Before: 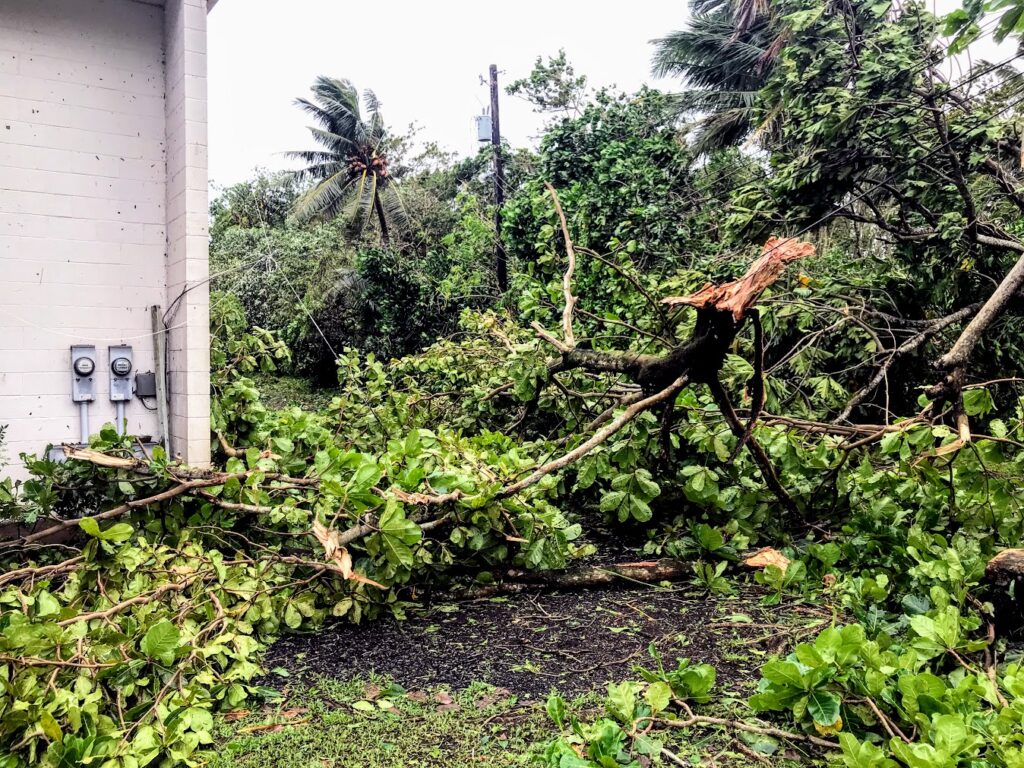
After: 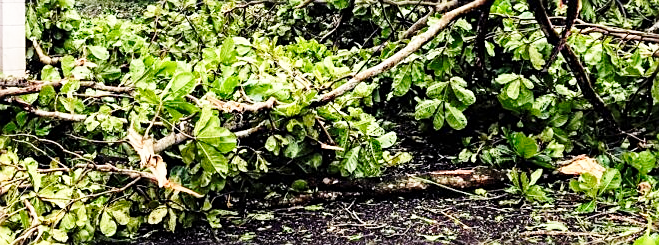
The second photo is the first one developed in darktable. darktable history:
sharpen: on, module defaults
base curve: curves: ch0 [(0, 0) (0.028, 0.03) (0.121, 0.232) (0.46, 0.748) (0.859, 0.968) (1, 1)], preserve colors none
white balance: emerald 1
crop: left 18.091%, top 51.13%, right 17.525%, bottom 16.85%
